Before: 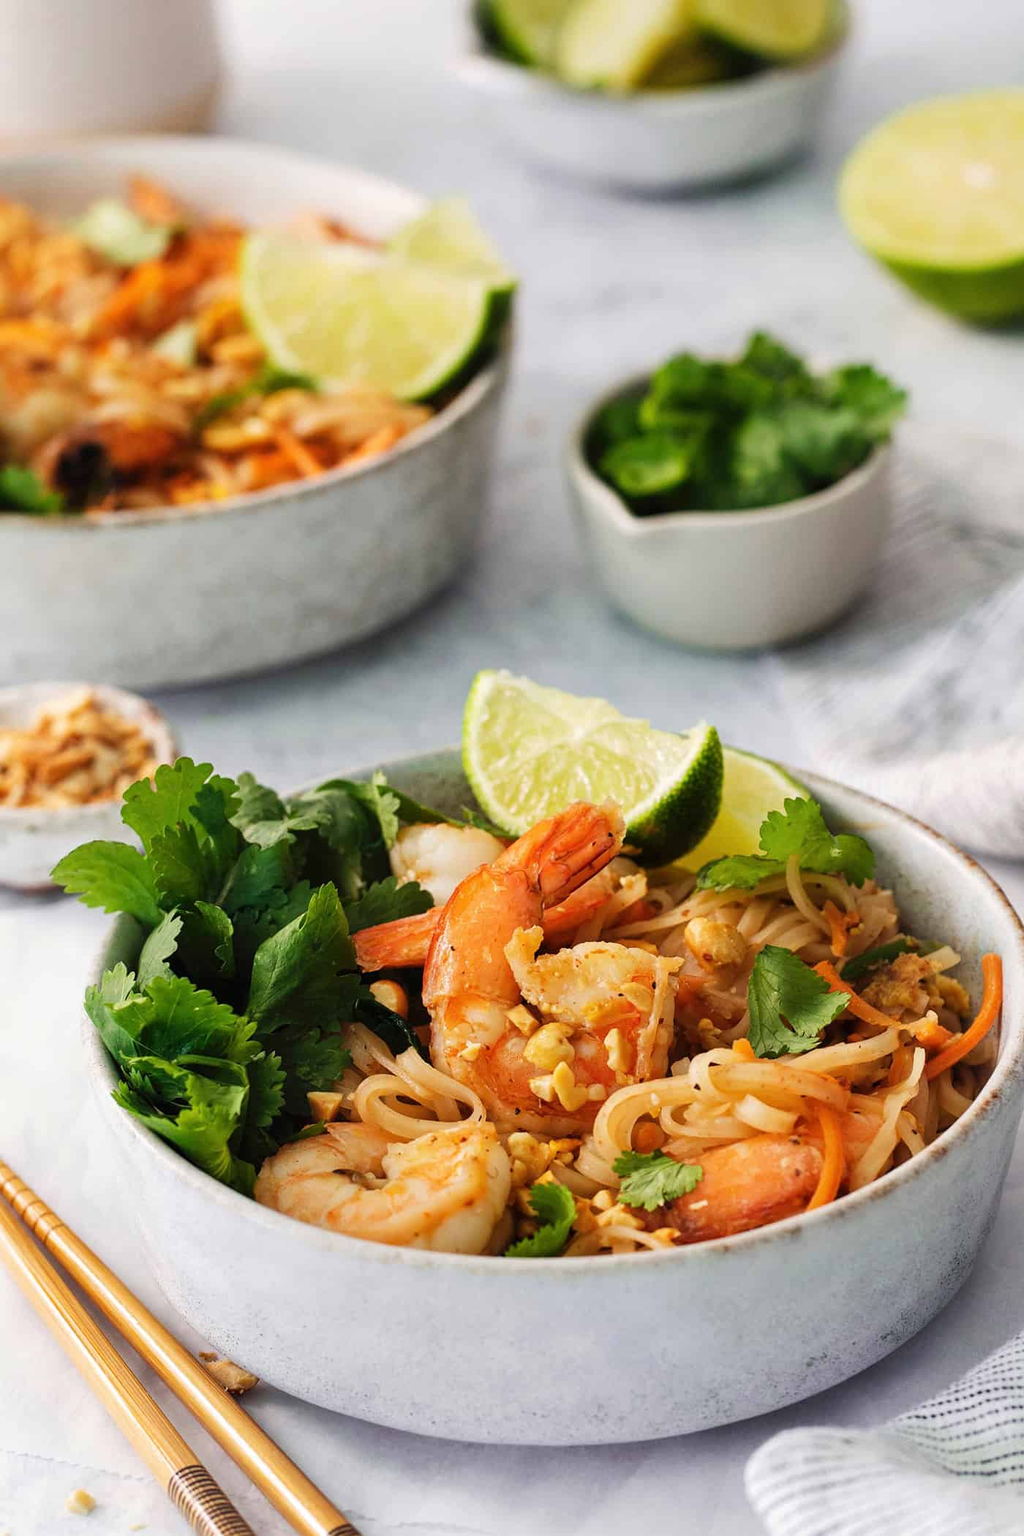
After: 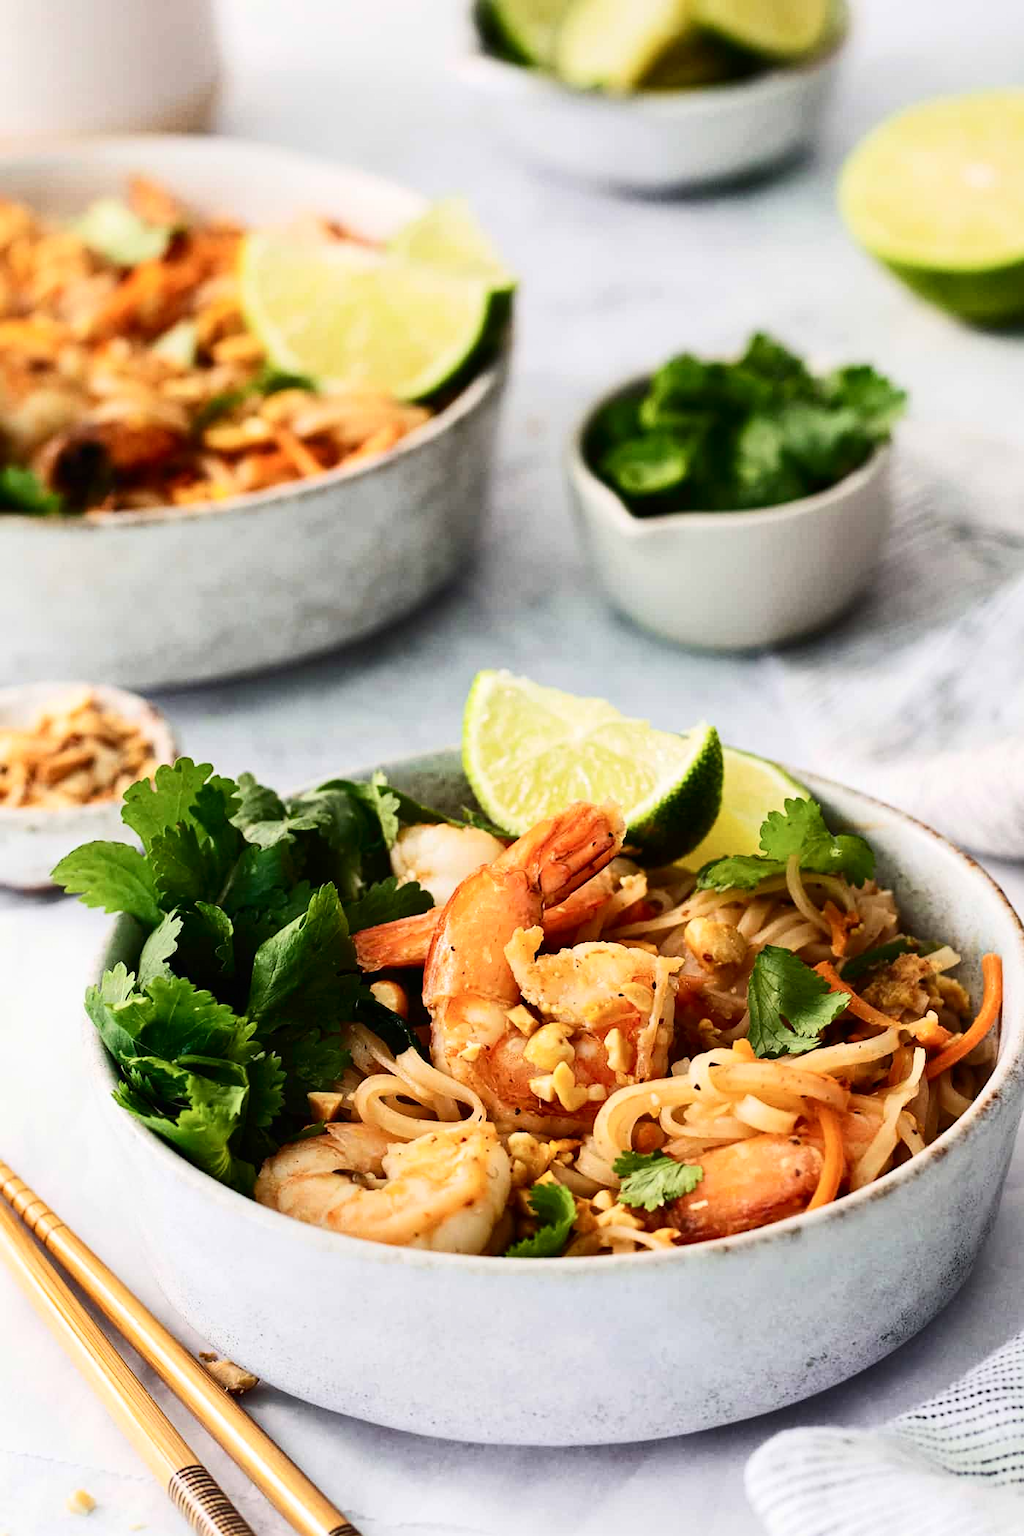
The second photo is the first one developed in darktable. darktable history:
tone equalizer: on, module defaults
contrast brightness saturation: contrast 0.273
